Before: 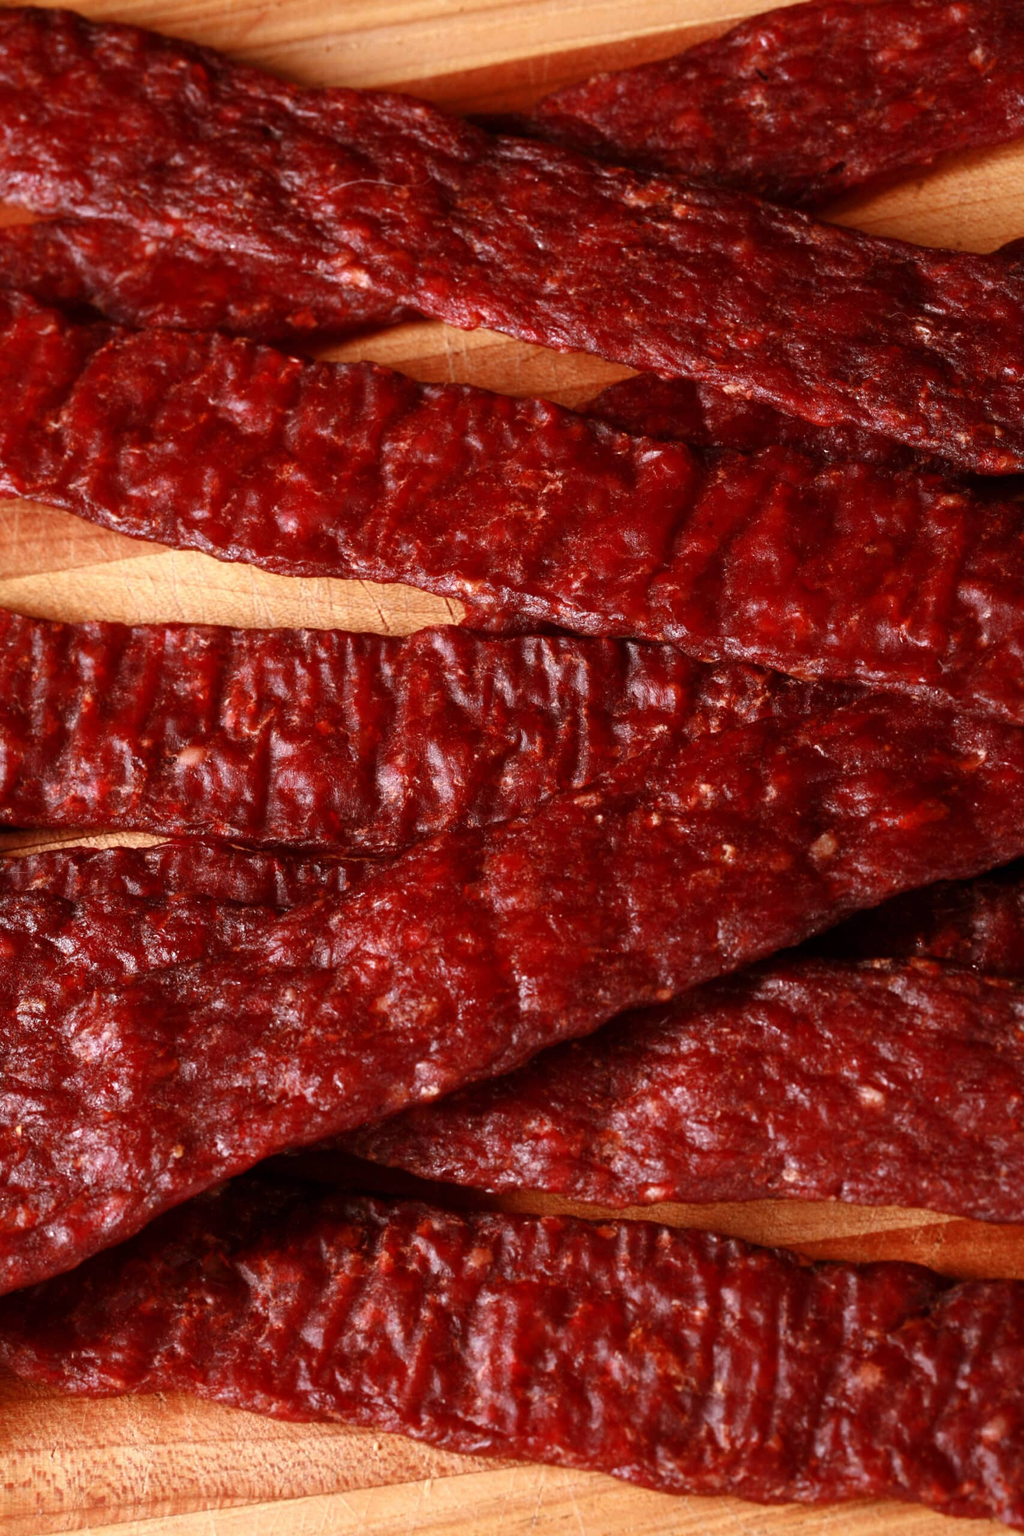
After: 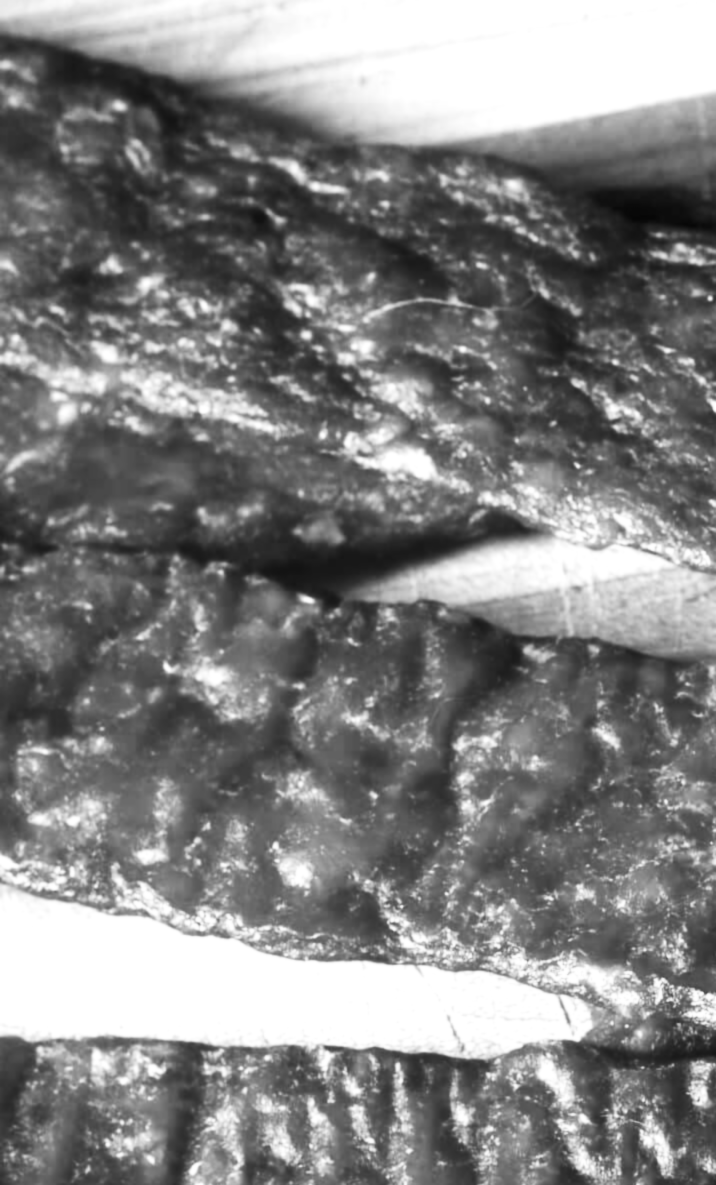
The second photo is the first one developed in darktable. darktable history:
crop and rotate: left 10.817%, top 0.062%, right 47.194%, bottom 53.626%
lowpass: radius 0.76, contrast 1.56, saturation 0, unbound 0
exposure: black level correction 0, exposure 1.4 EV, compensate highlight preservation false
